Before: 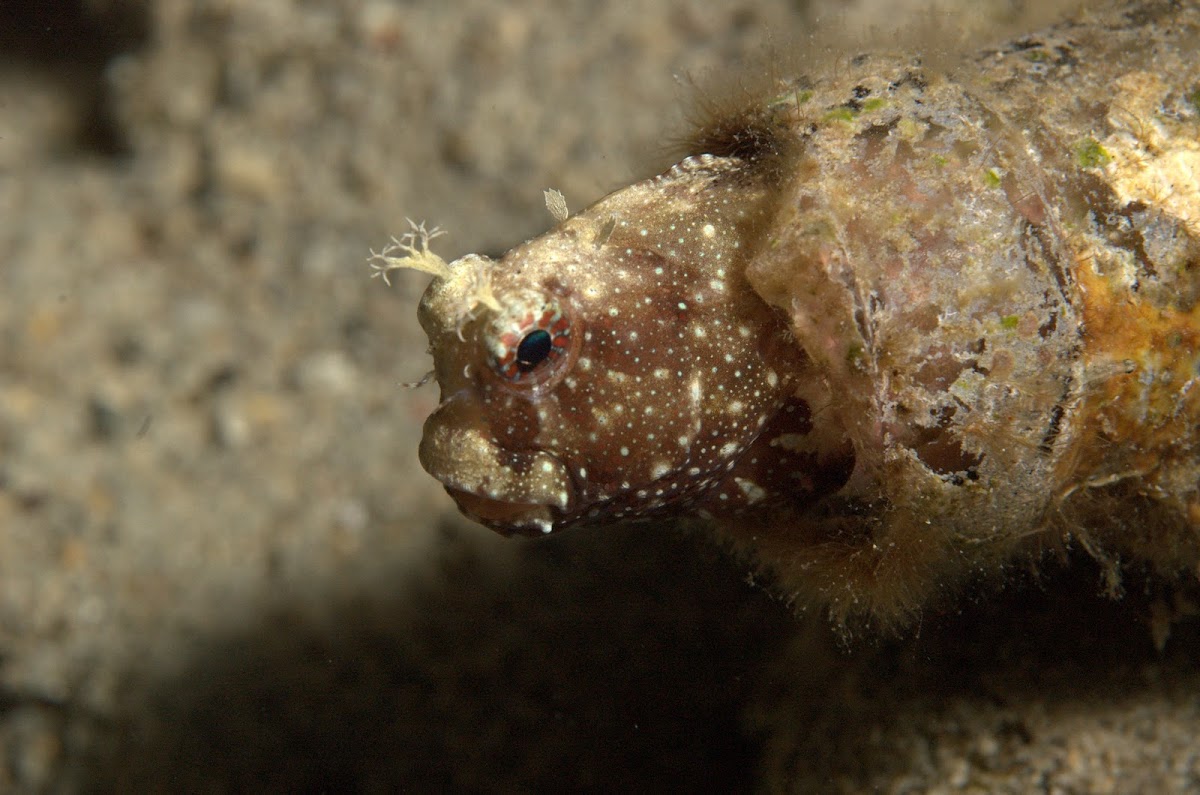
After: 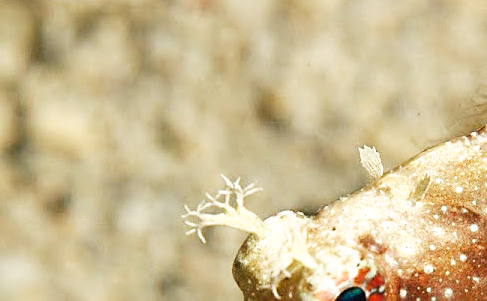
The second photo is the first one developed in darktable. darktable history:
base curve: curves: ch0 [(0, 0) (0.007, 0.004) (0.027, 0.03) (0.046, 0.07) (0.207, 0.54) (0.442, 0.872) (0.673, 0.972) (1, 1)], preserve colors none
crop: left 15.452%, top 5.459%, right 43.956%, bottom 56.62%
sharpen: on, module defaults
